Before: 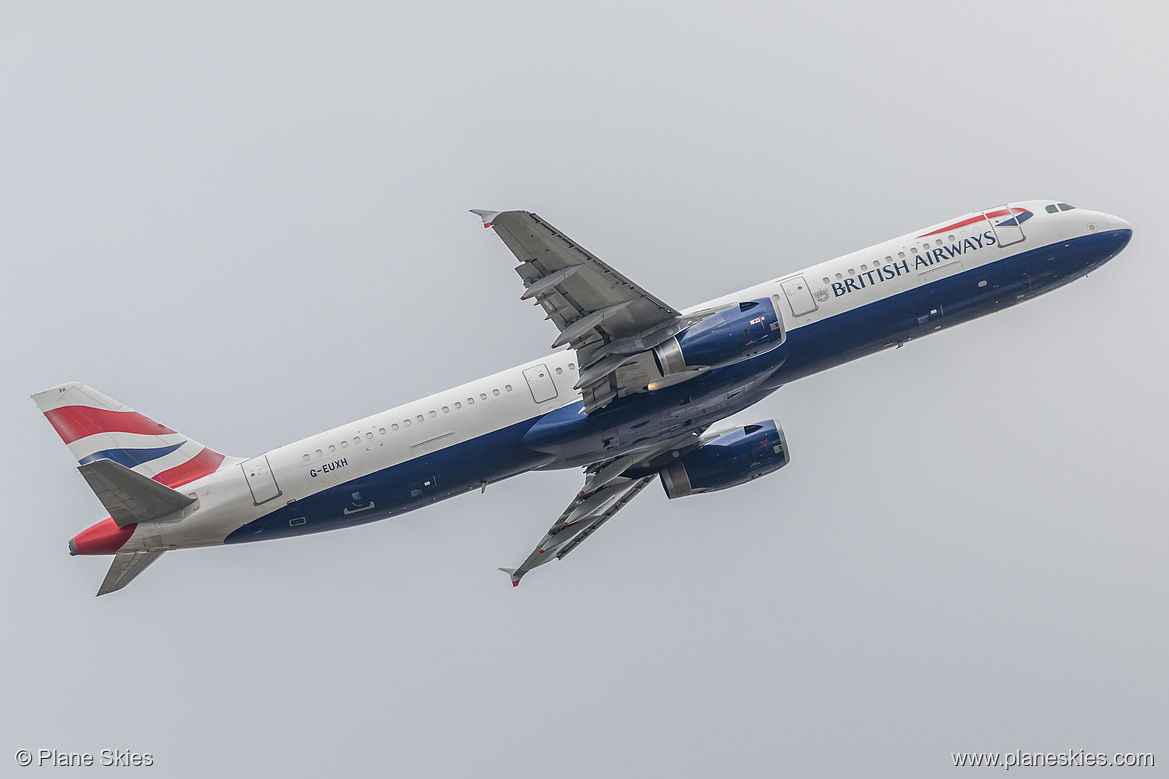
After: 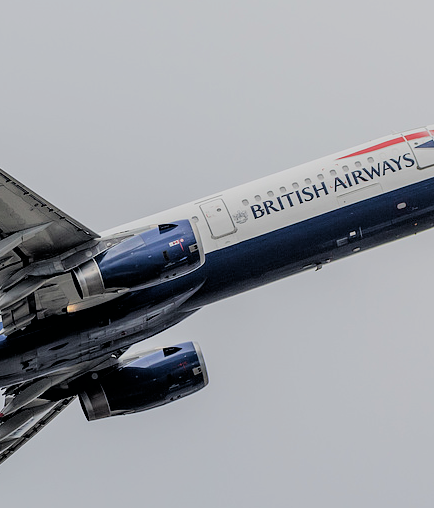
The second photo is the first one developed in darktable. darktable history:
crop and rotate: left 49.725%, top 10.129%, right 13.149%, bottom 24.537%
contrast equalizer: y [[0.5 ×6], [0.5 ×6], [0.975, 0.964, 0.925, 0.865, 0.793, 0.721], [0 ×6], [0 ×6]]
filmic rgb: black relative exposure -2.81 EV, white relative exposure 4.56 EV, hardness 1.72, contrast 1.264, color science v6 (2022)
